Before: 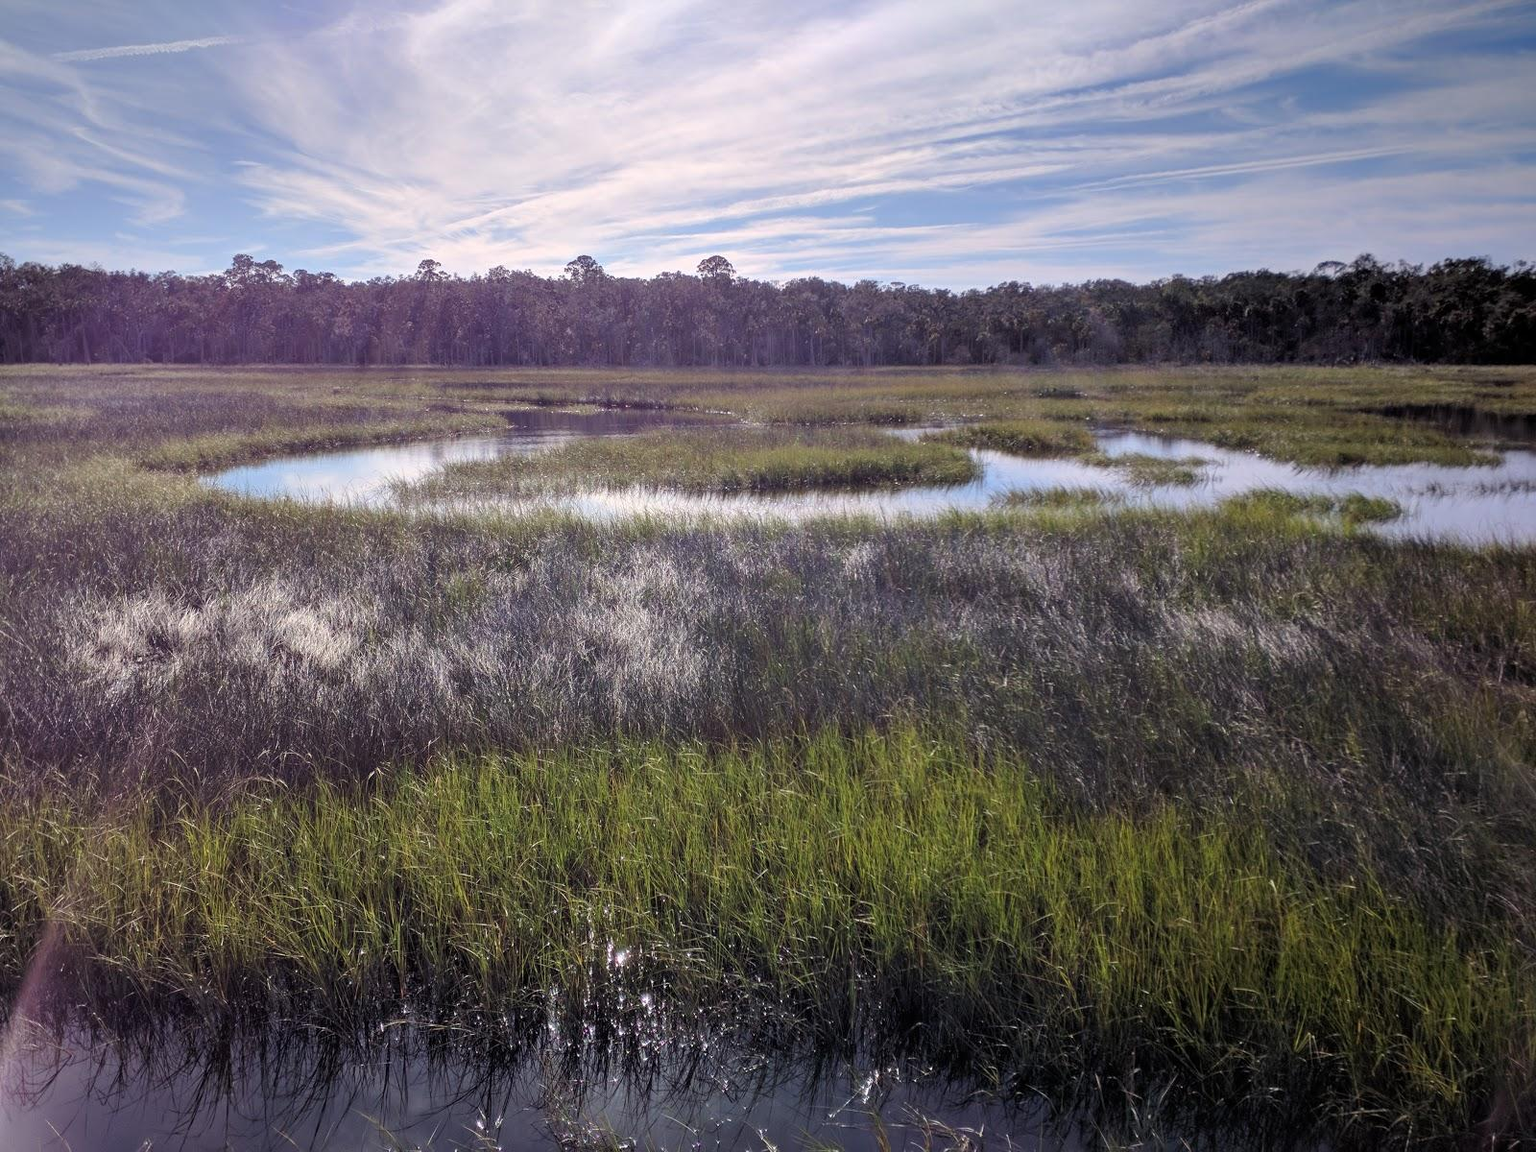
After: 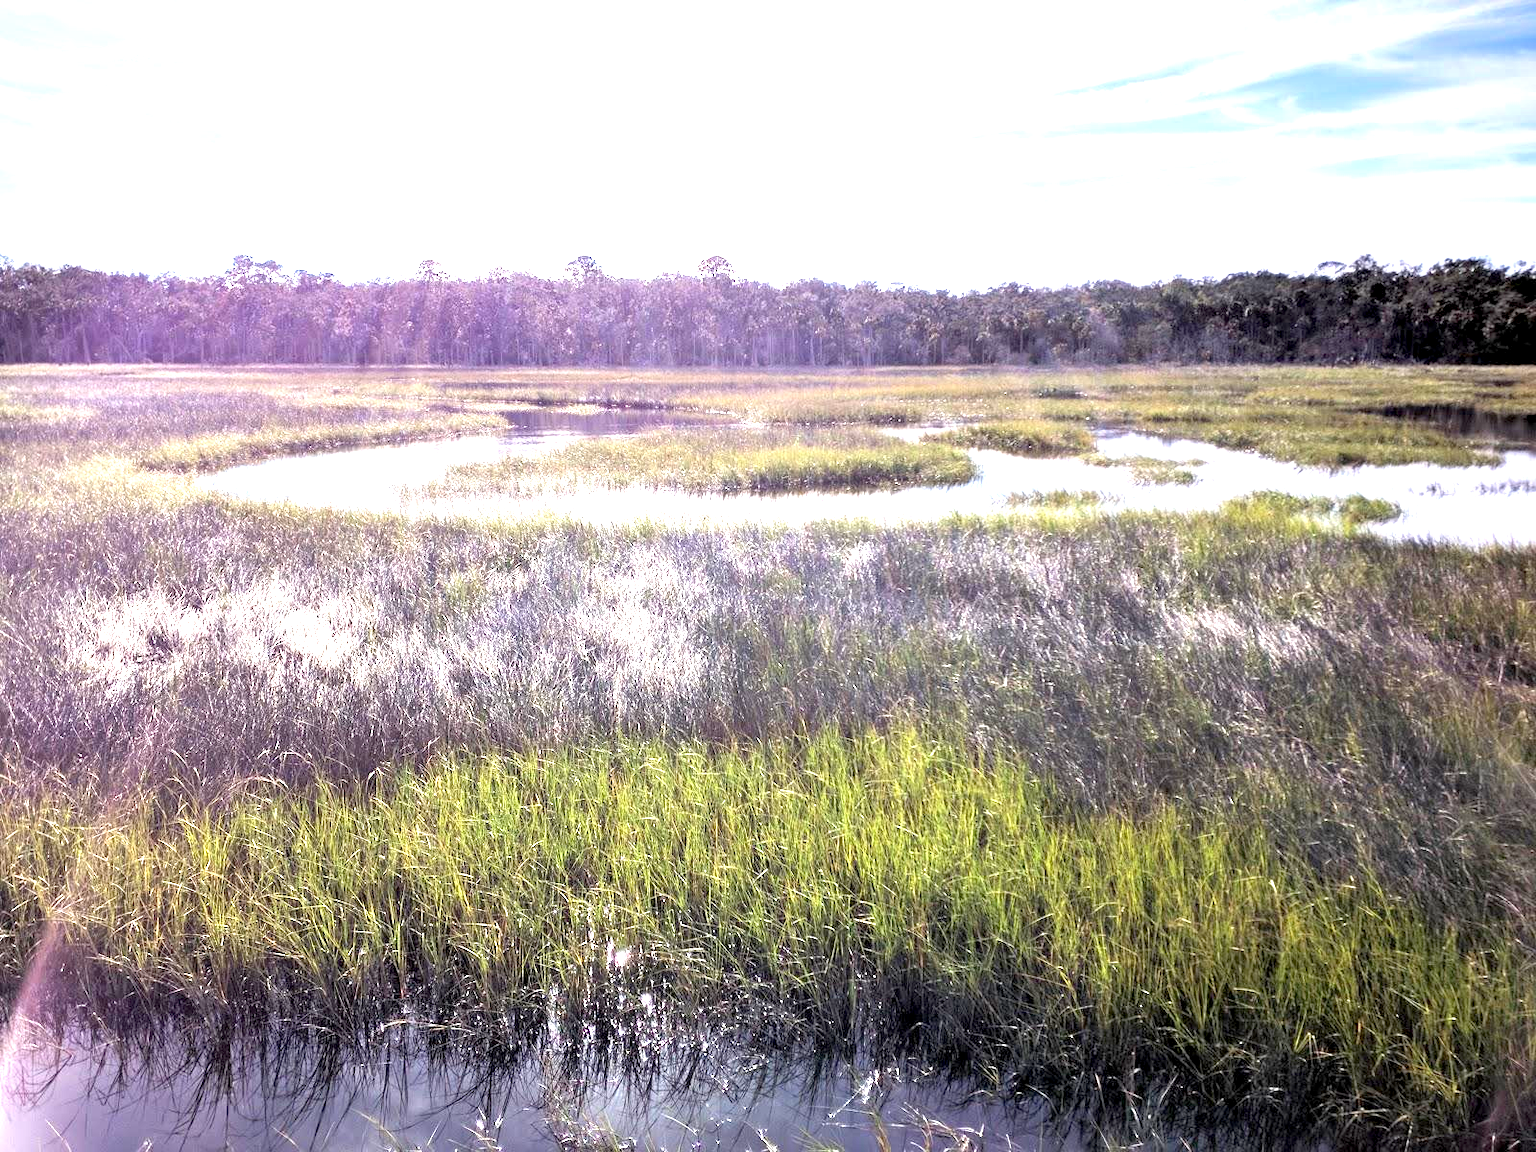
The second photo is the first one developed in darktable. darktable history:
exposure: black level correction 0.001, exposure 2 EV, compensate highlight preservation false
